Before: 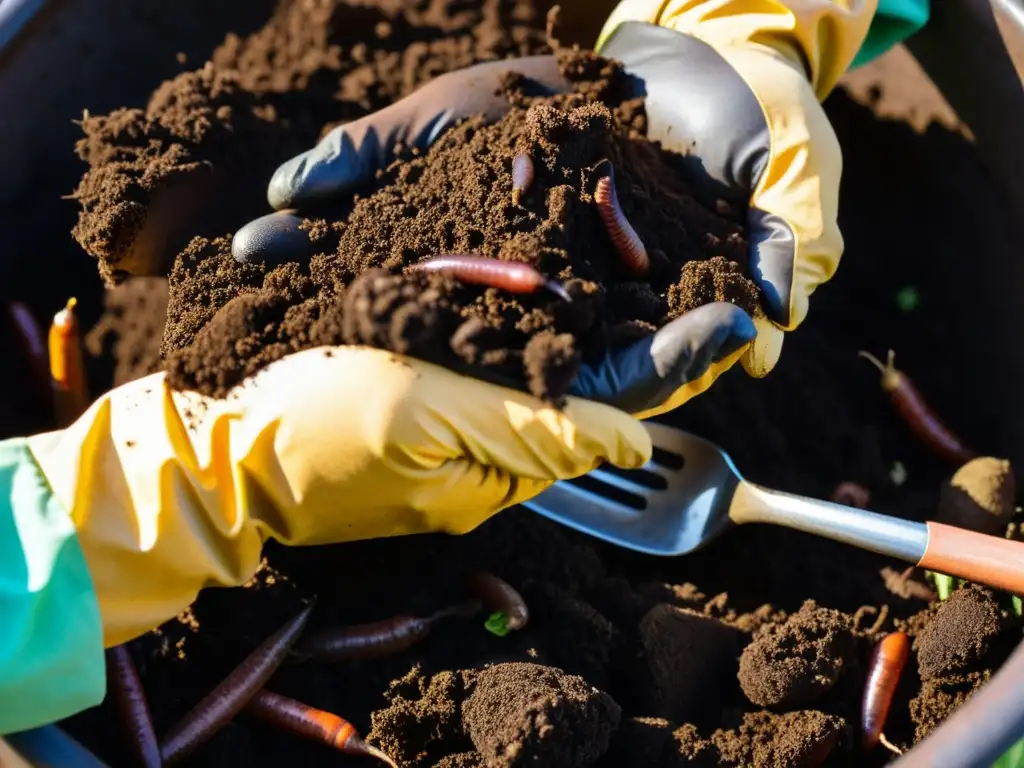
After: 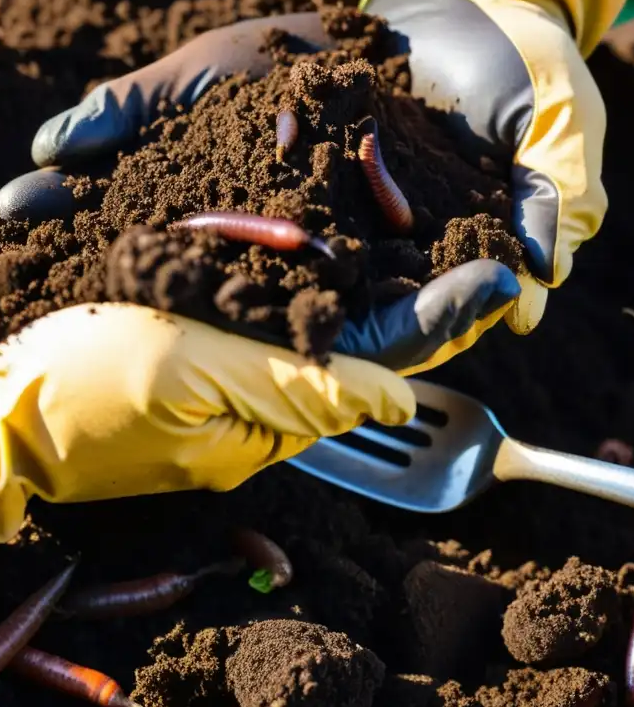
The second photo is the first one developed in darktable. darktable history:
crop and rotate: left 23.122%, top 5.638%, right 14.954%, bottom 2.252%
